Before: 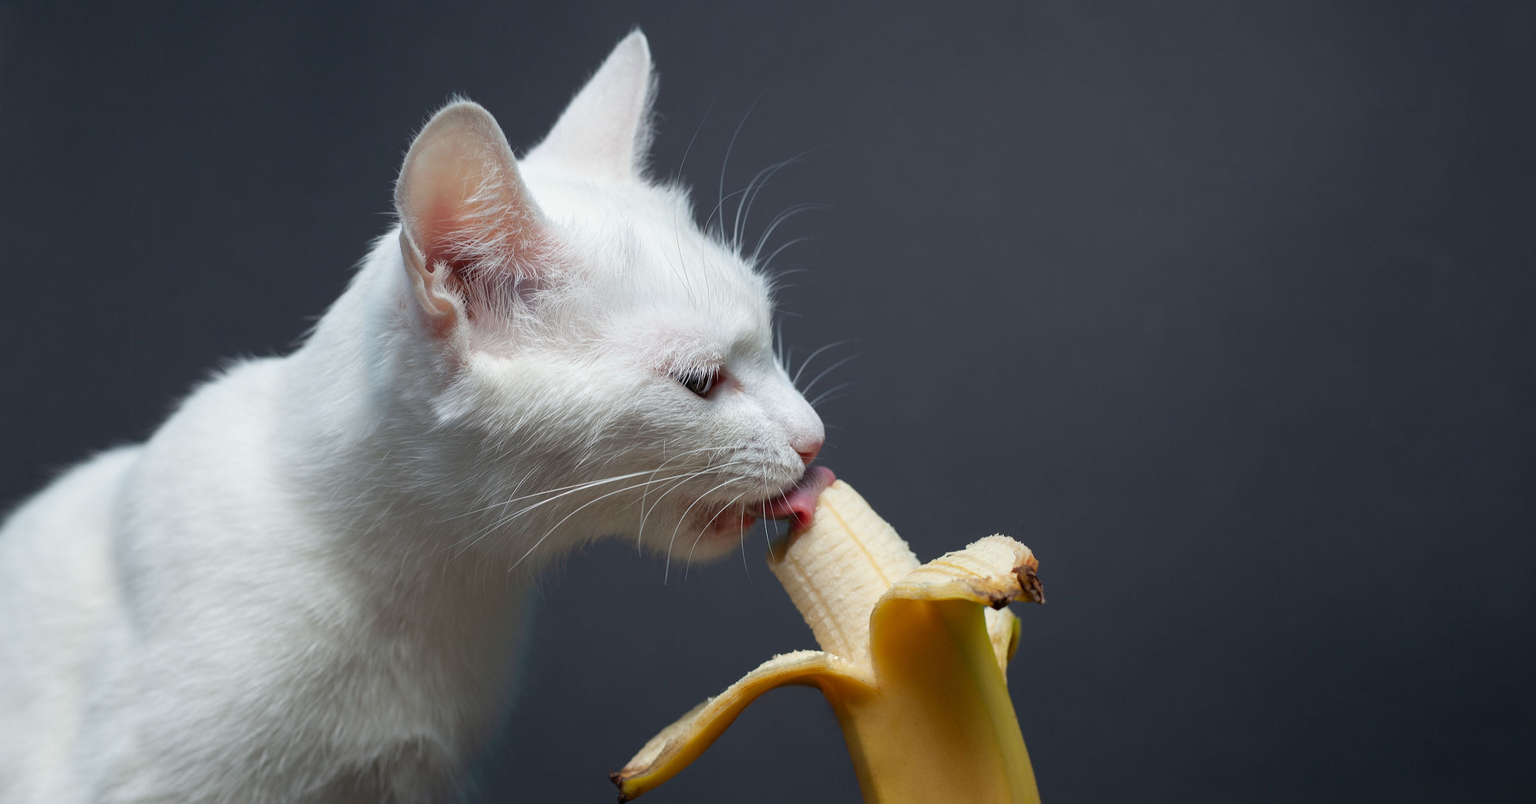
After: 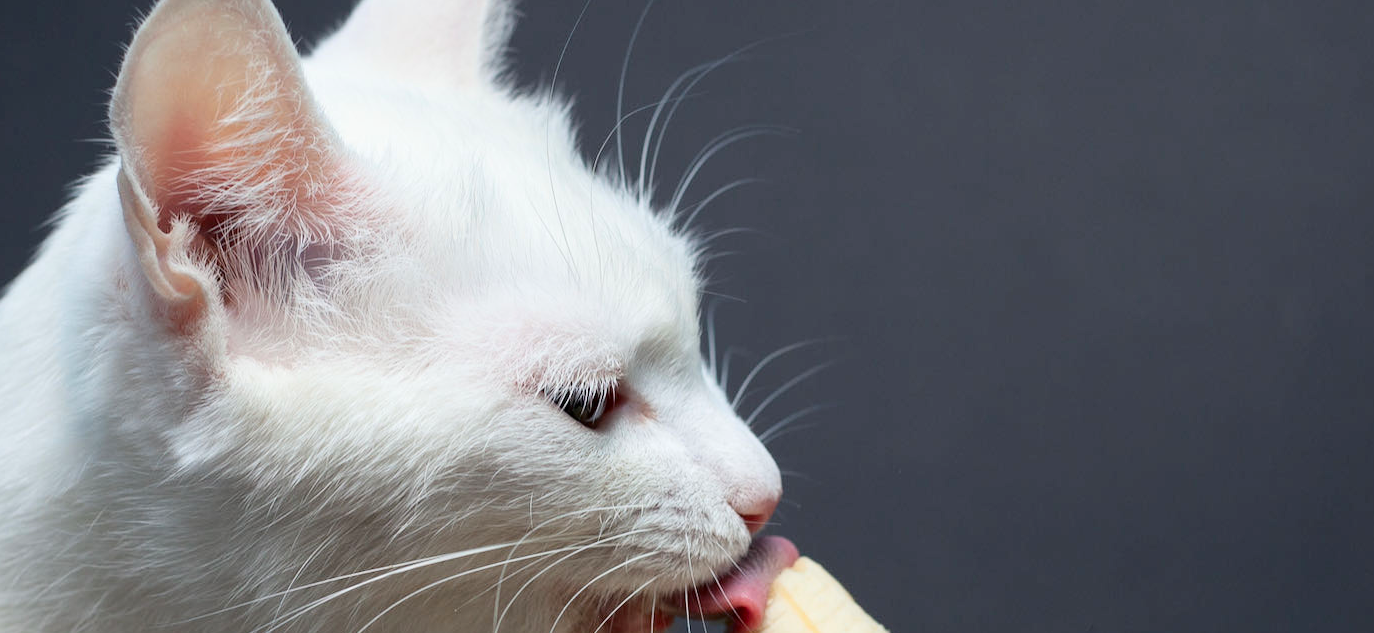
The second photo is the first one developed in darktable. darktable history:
tone curve: curves: ch0 [(0, 0) (0.004, 0.001) (0.133, 0.112) (0.325, 0.362) (0.832, 0.893) (1, 1)], color space Lab, independent channels, preserve colors none
crop: left 21.126%, top 15.384%, right 21.596%, bottom 34.194%
contrast brightness saturation: saturation 0.129
